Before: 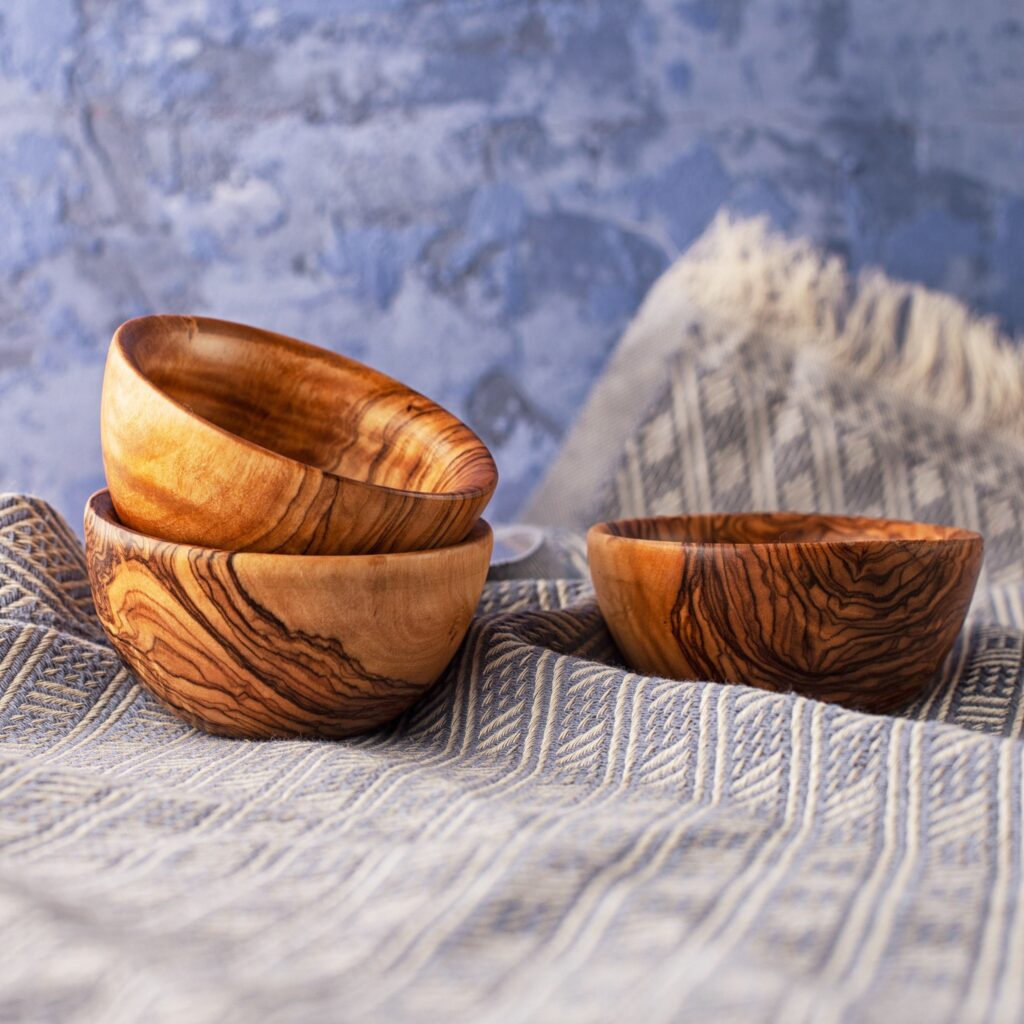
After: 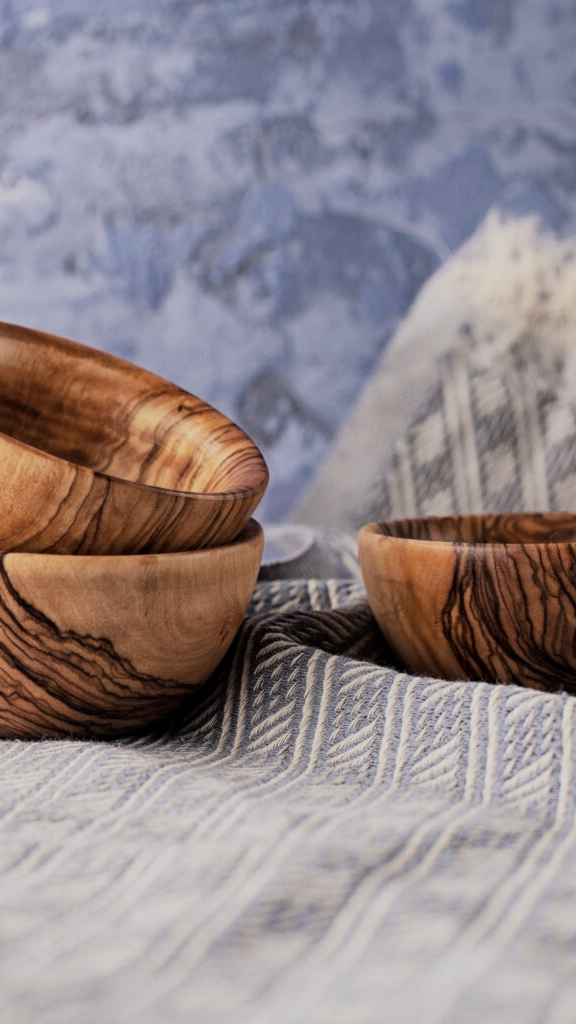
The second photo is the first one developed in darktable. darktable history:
crop and rotate: left 22.372%, right 21.364%
filmic rgb: black relative exposure -7.65 EV, white relative exposure 4.56 EV, hardness 3.61, contrast 1.05, color science v6 (2022)
contrast brightness saturation: contrast 0.1, saturation -0.29
